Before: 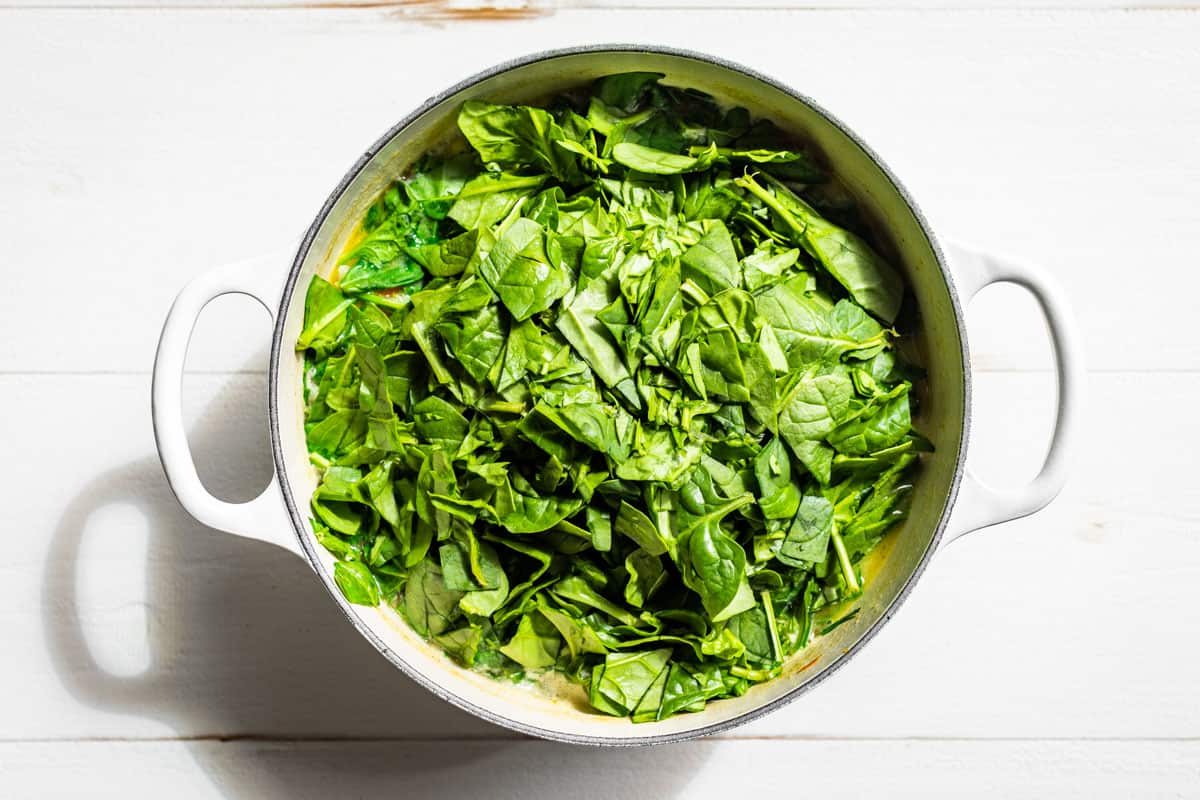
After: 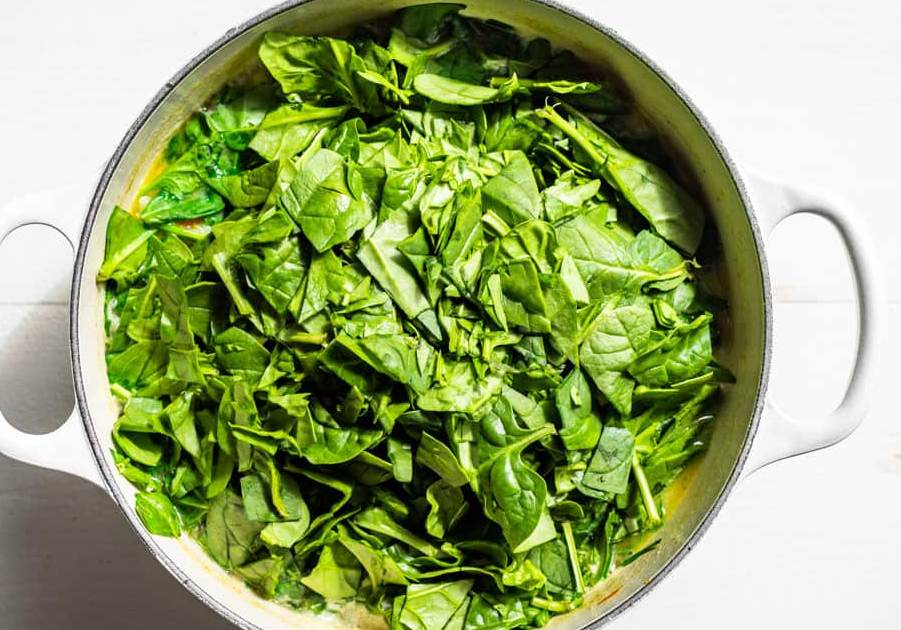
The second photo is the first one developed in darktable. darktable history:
crop: left 16.605%, top 8.632%, right 8.296%, bottom 12.554%
